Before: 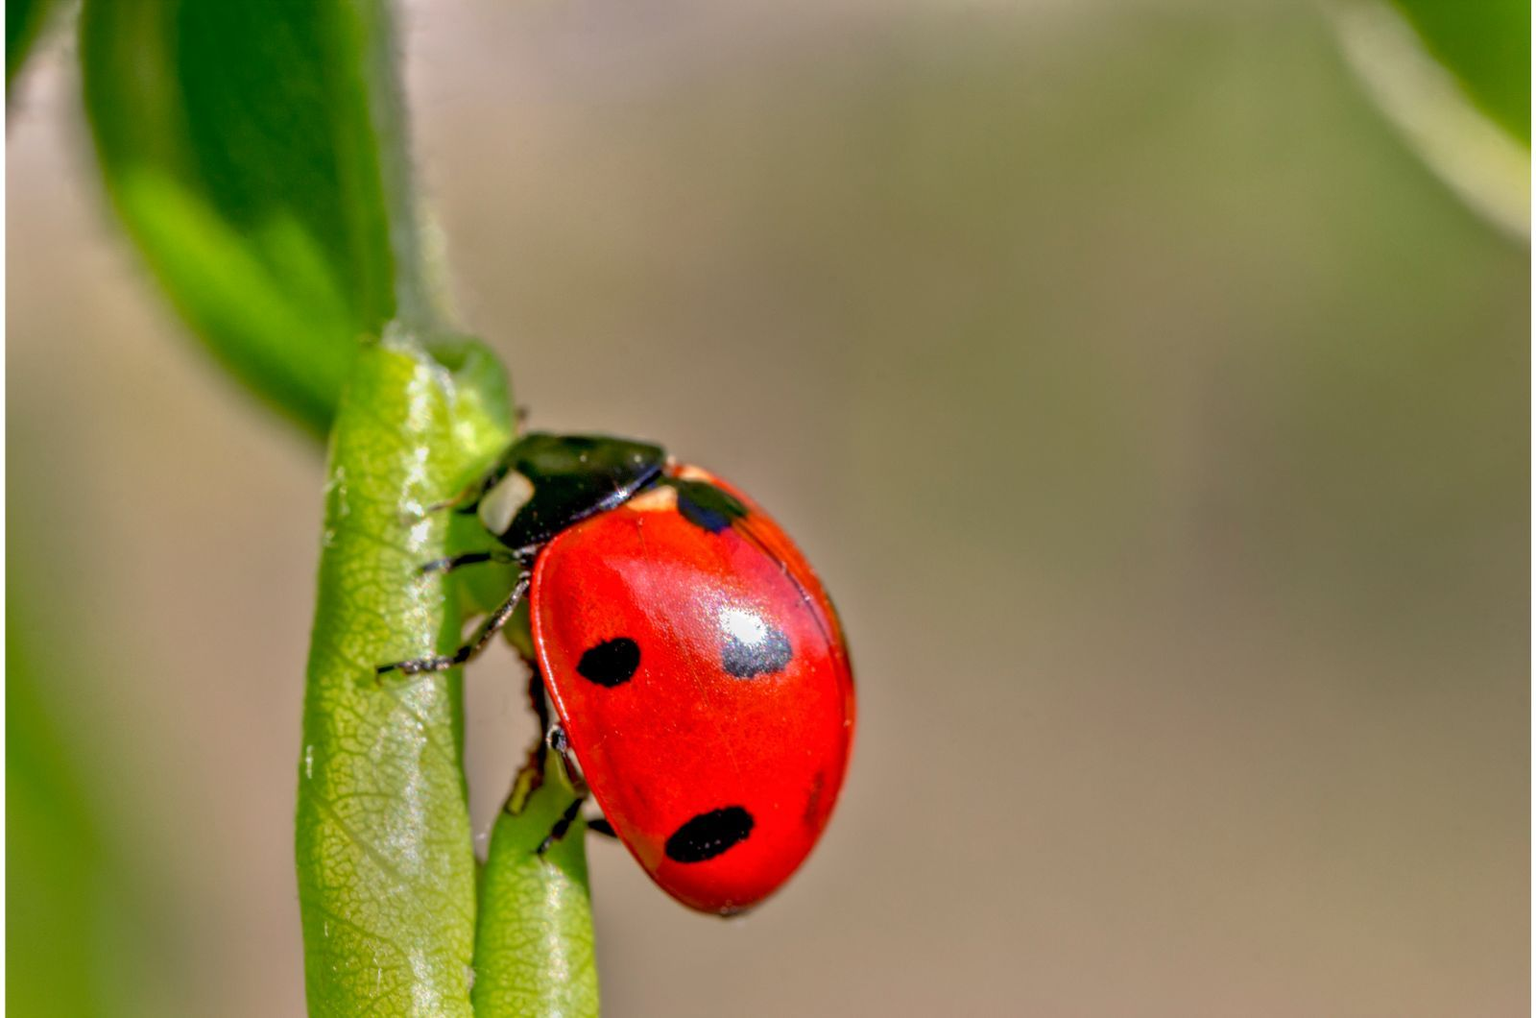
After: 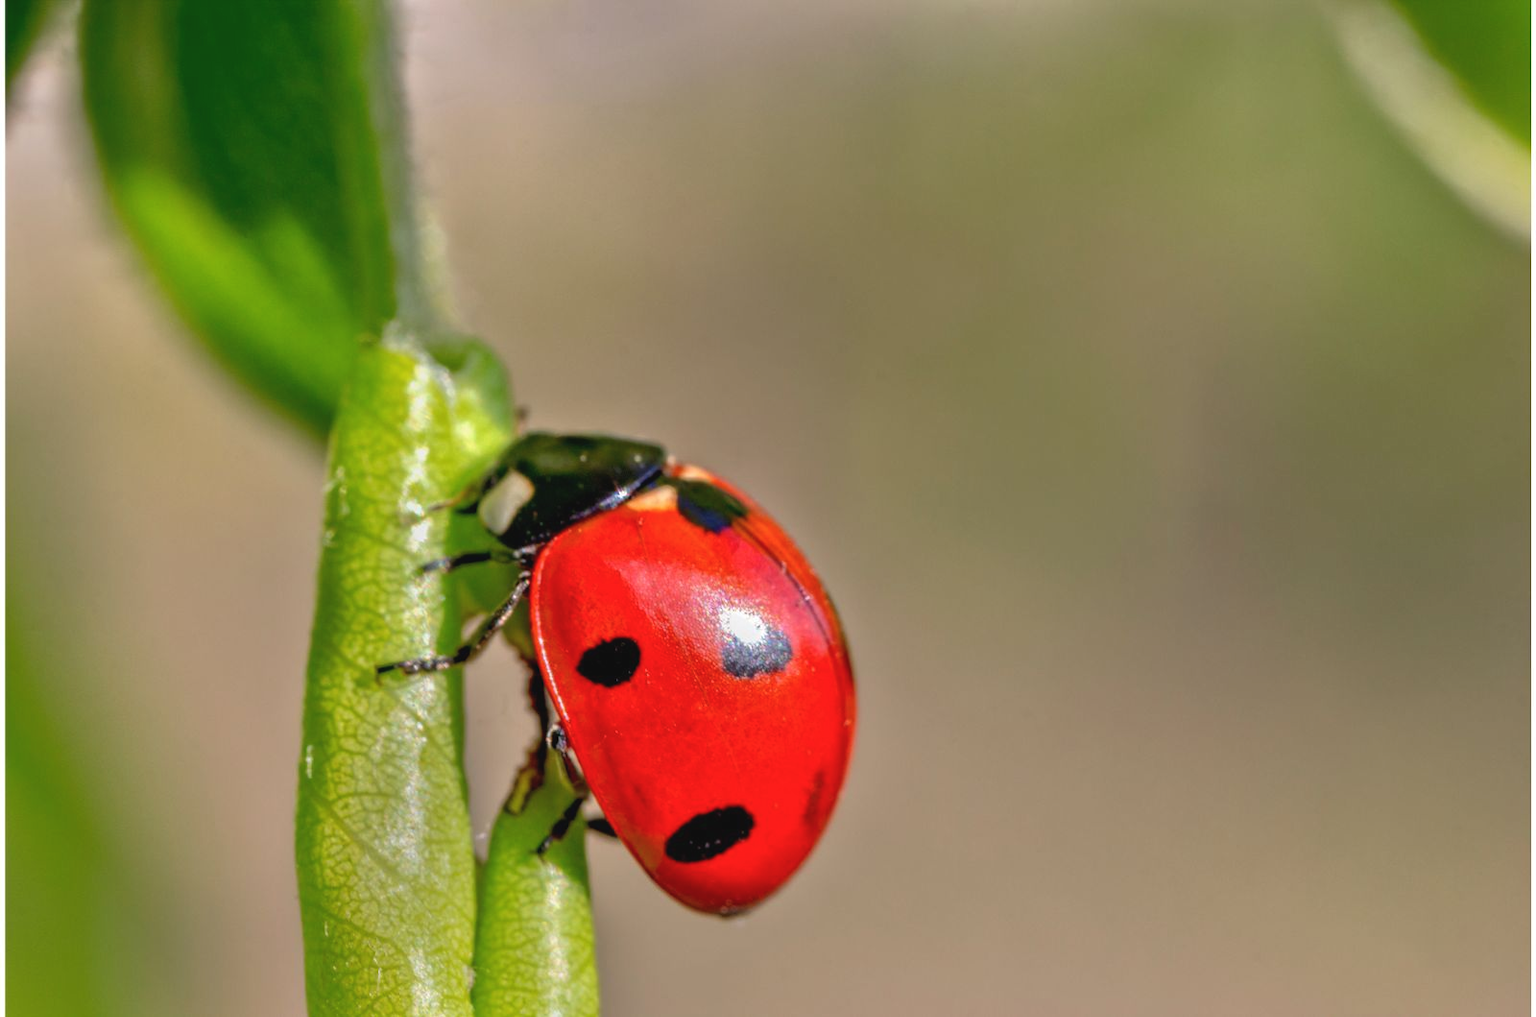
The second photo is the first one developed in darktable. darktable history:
color balance rgb: global offset › luminance 0.475%, global offset › hue 60.12°, perceptual saturation grading › global saturation 0.707%
